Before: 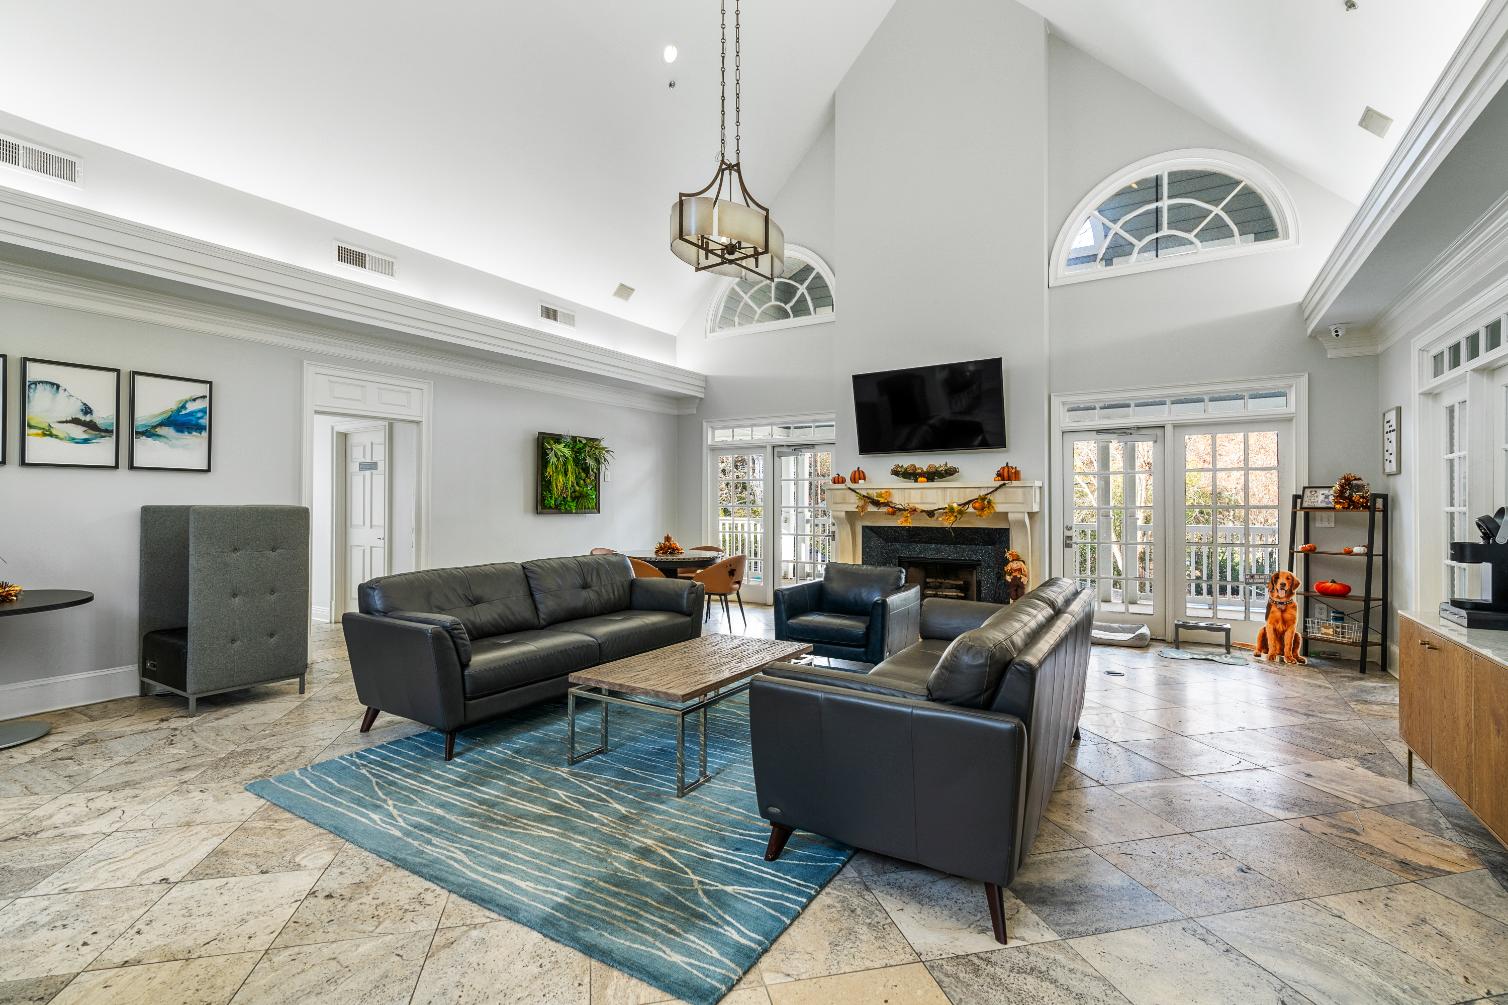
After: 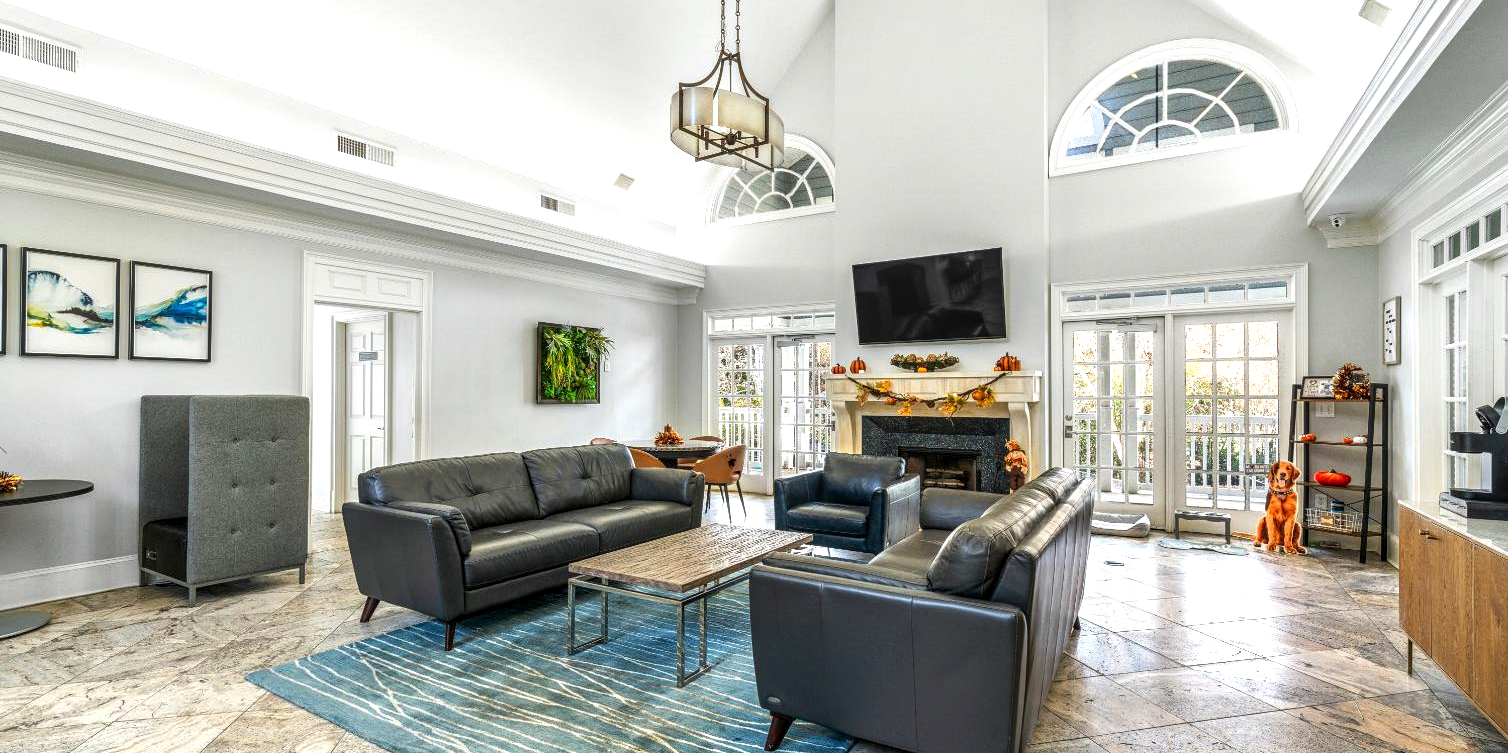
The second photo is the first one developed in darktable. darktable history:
exposure: exposure 0.507 EV, compensate highlight preservation false
crop: top 11.038%, bottom 13.962%
local contrast: on, module defaults
